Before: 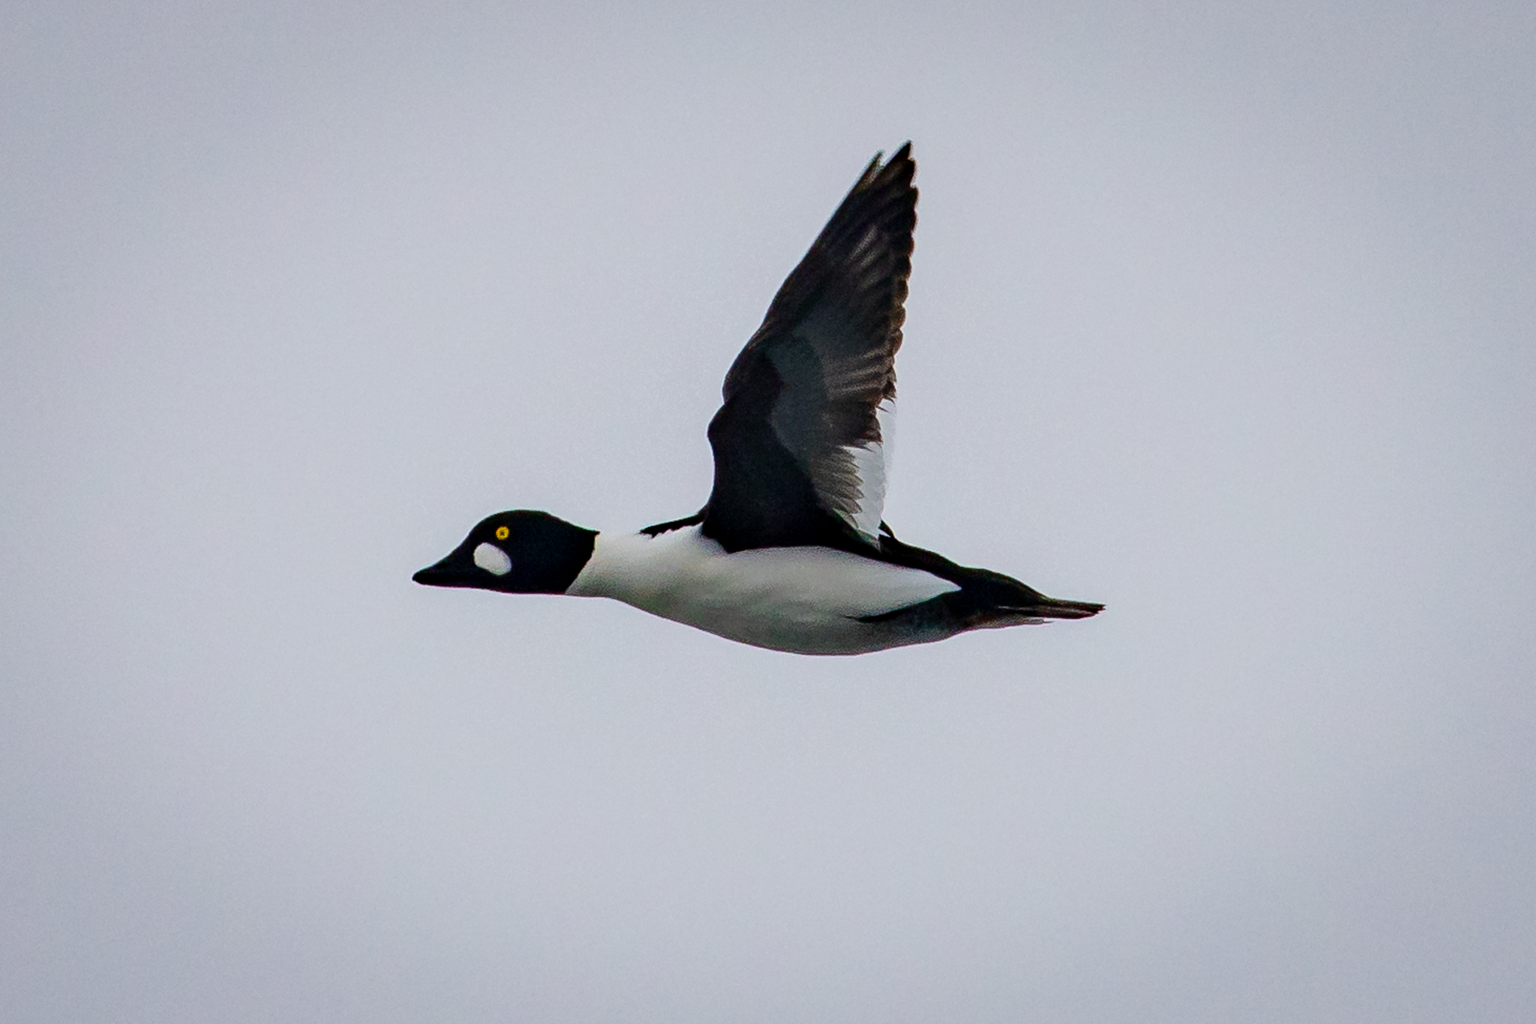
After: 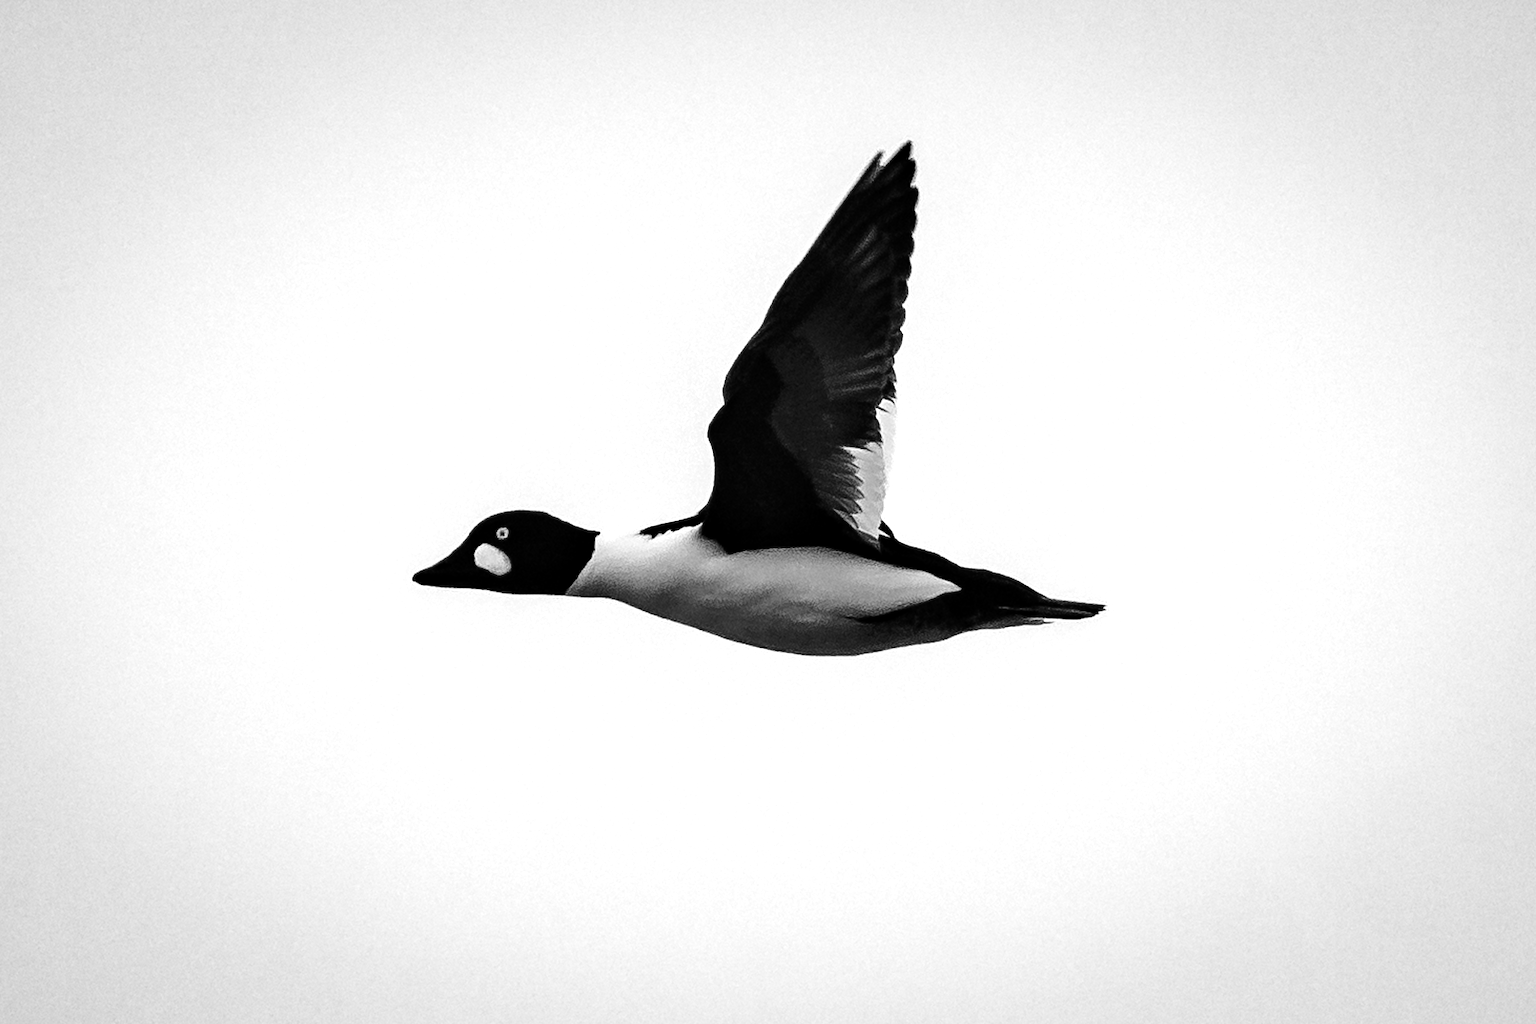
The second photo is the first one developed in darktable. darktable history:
monochrome: a -6.99, b 35.61, size 1.4
tone curve: curves: ch0 [(0, 0) (0.003, 0.002) (0.011, 0.009) (0.025, 0.02) (0.044, 0.035) (0.069, 0.055) (0.1, 0.08) (0.136, 0.109) (0.177, 0.142) (0.224, 0.179) (0.277, 0.222) (0.335, 0.268) (0.399, 0.329) (0.468, 0.409) (0.543, 0.495) (0.623, 0.579) (0.709, 0.669) (0.801, 0.767) (0.898, 0.885) (1, 1)], preserve colors none
tone equalizer: -8 EV -1.08 EV, -7 EV -1.01 EV, -6 EV -0.867 EV, -5 EV -0.578 EV, -3 EV 0.578 EV, -2 EV 0.867 EV, -1 EV 1.01 EV, +0 EV 1.08 EV, edges refinement/feathering 500, mask exposure compensation -1.57 EV, preserve details no
